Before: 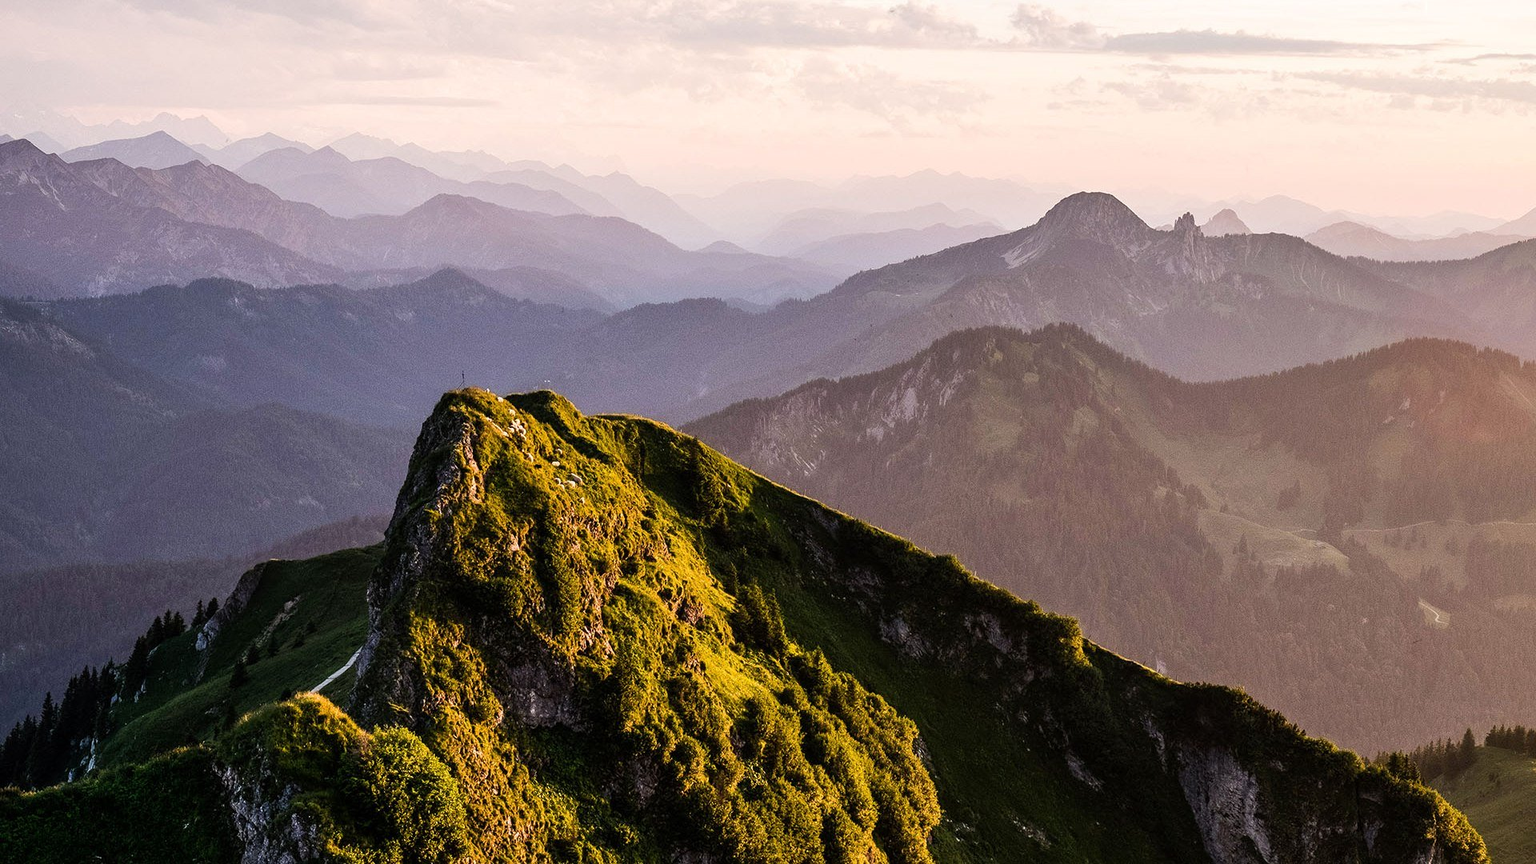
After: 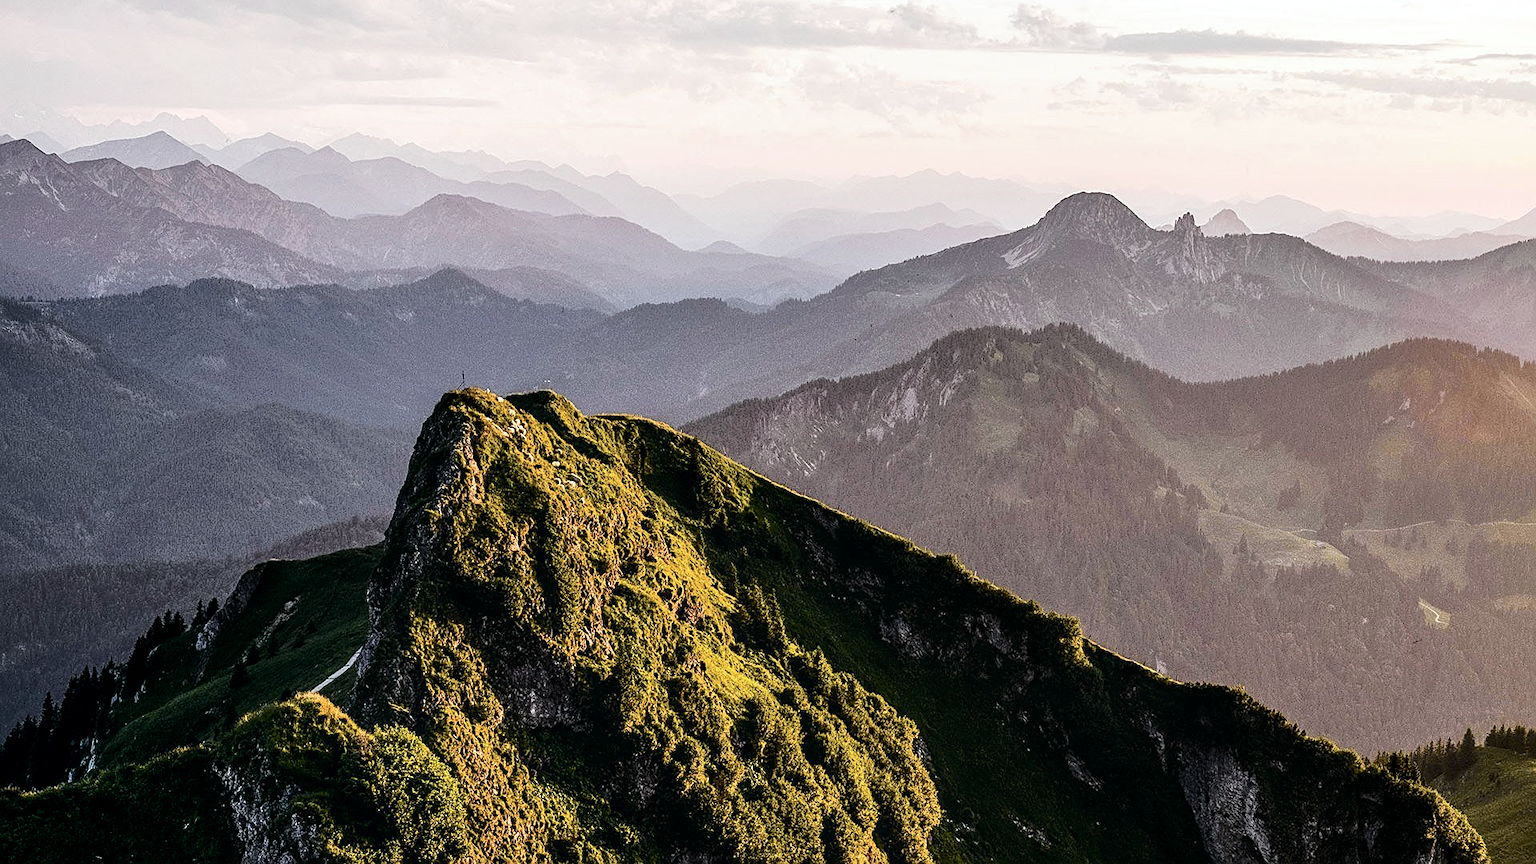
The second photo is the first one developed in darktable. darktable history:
tone curve: curves: ch0 [(0, 0) (0.081, 0.044) (0.185, 0.13) (0.283, 0.238) (0.416, 0.449) (0.495, 0.524) (0.686, 0.743) (0.826, 0.865) (0.978, 0.988)]; ch1 [(0, 0) (0.147, 0.166) (0.321, 0.362) (0.371, 0.402) (0.423, 0.442) (0.479, 0.472) (0.505, 0.497) (0.521, 0.506) (0.551, 0.537) (0.586, 0.574) (0.625, 0.618) (0.68, 0.681) (1, 1)]; ch2 [(0, 0) (0.346, 0.362) (0.404, 0.427) (0.502, 0.495) (0.531, 0.513) (0.547, 0.533) (0.582, 0.596) (0.629, 0.631) (0.717, 0.678) (1, 1)], color space Lab, independent channels, preserve colors none
sharpen: on, module defaults
local contrast: on, module defaults
